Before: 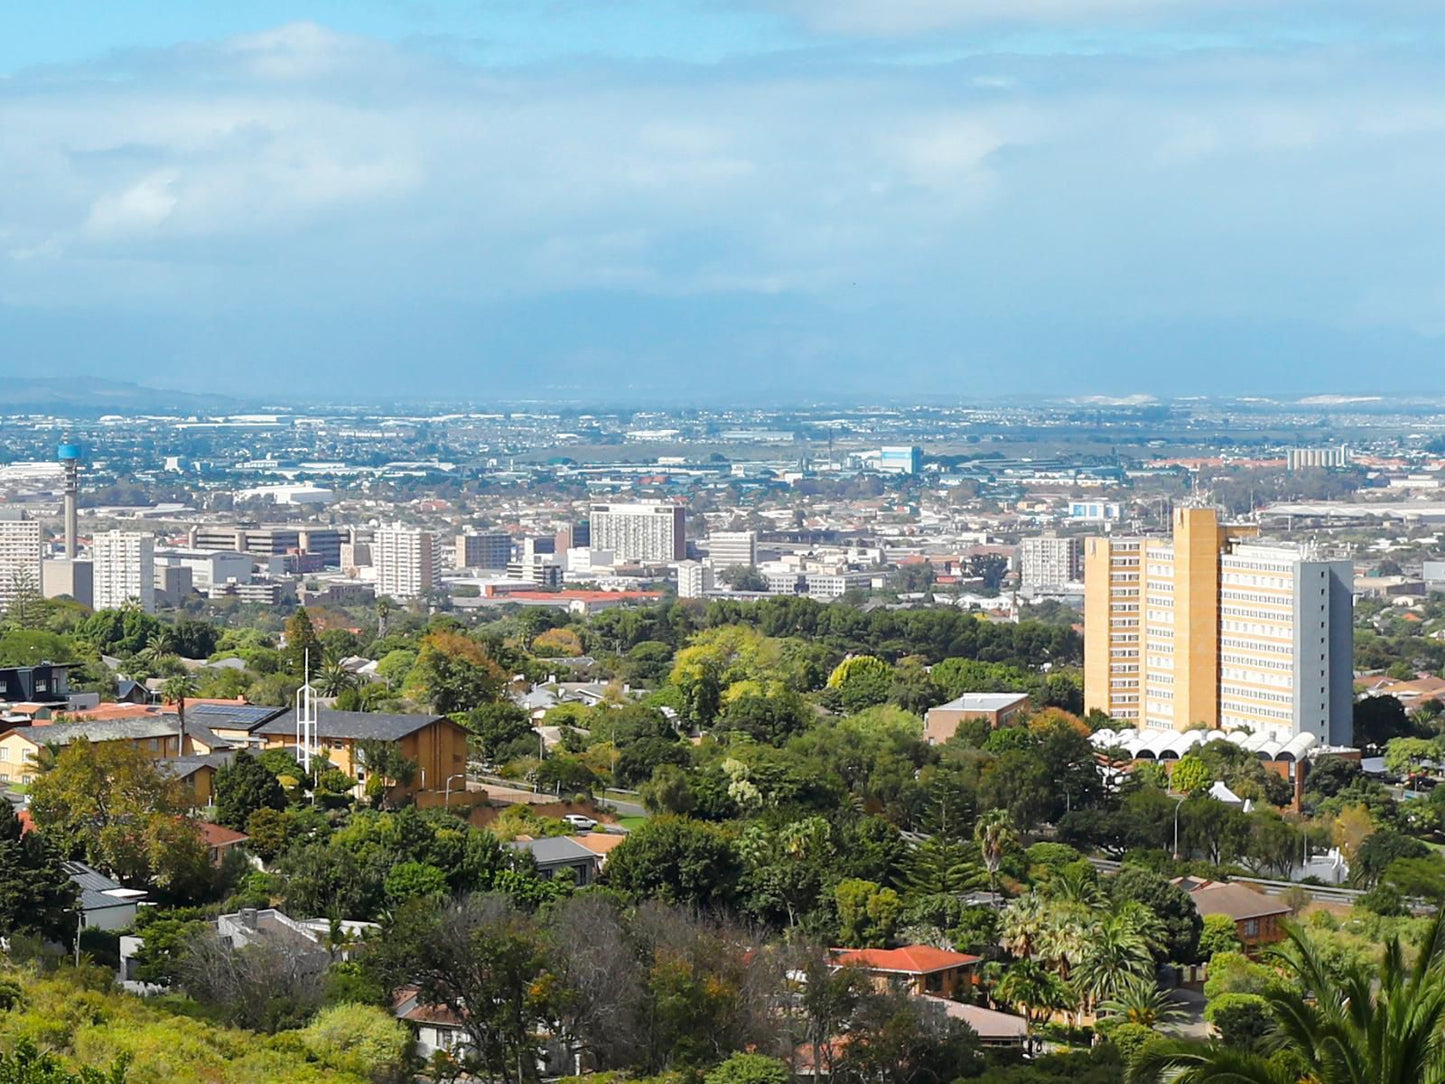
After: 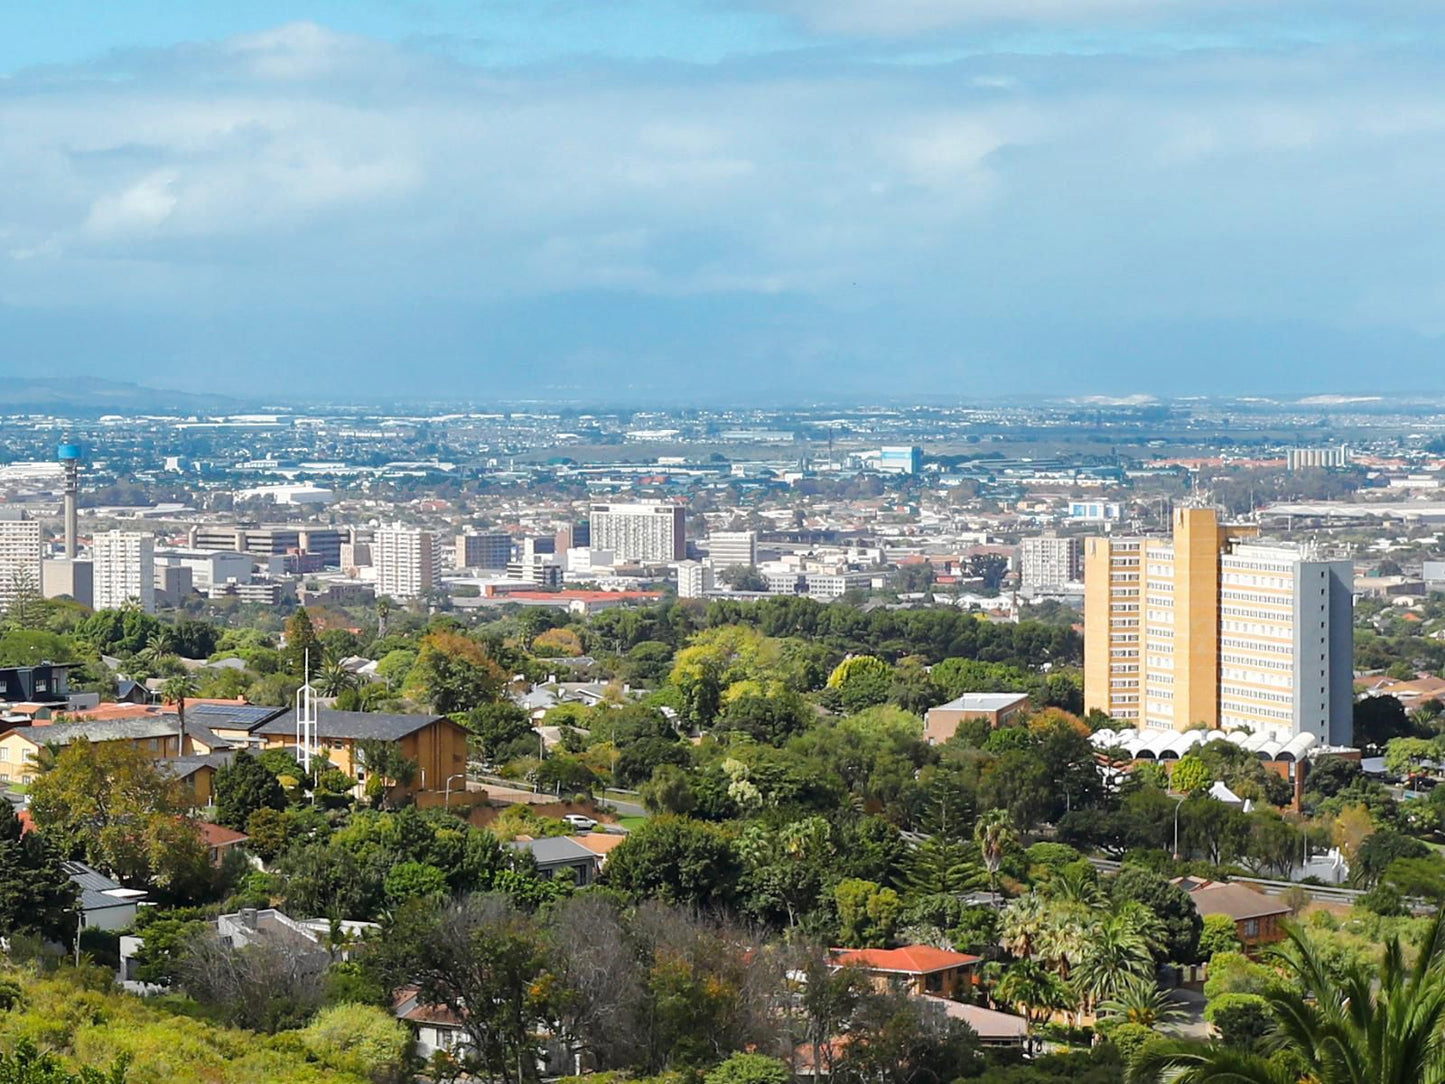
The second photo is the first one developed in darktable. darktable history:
shadows and highlights: shadows 37.3, highlights -27.04, shadows color adjustment 98.01%, highlights color adjustment 58.52%, soften with gaussian
